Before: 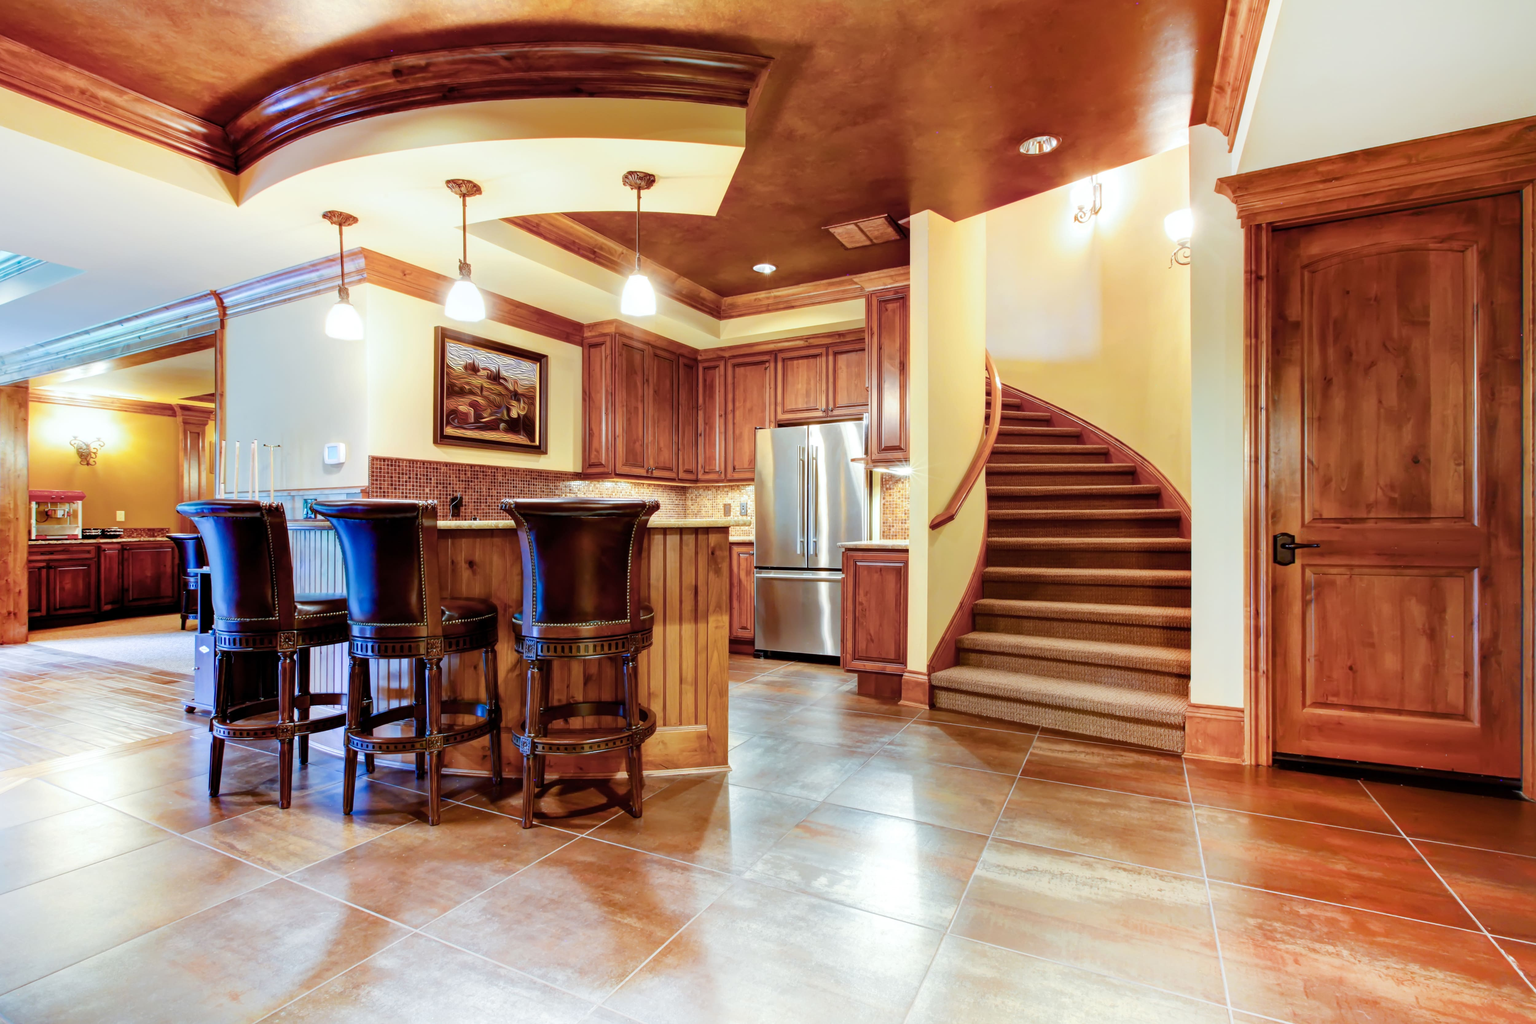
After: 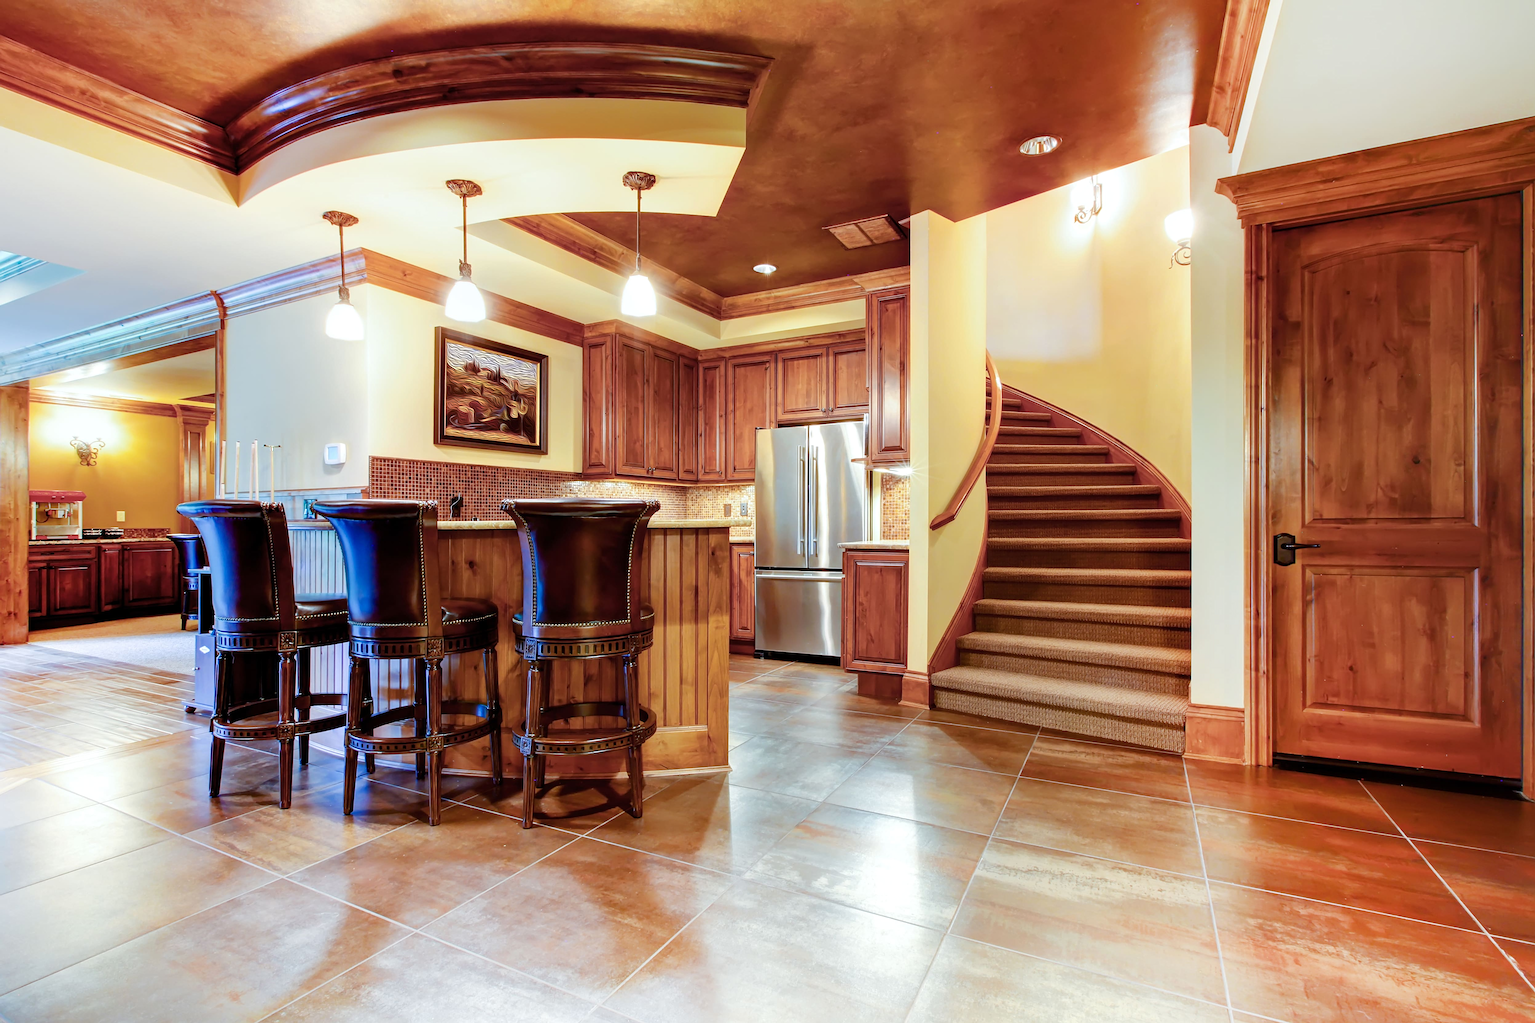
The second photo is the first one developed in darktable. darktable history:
tone equalizer: edges refinement/feathering 500, mask exposure compensation -1.57 EV, preserve details no
sharpen: on, module defaults
